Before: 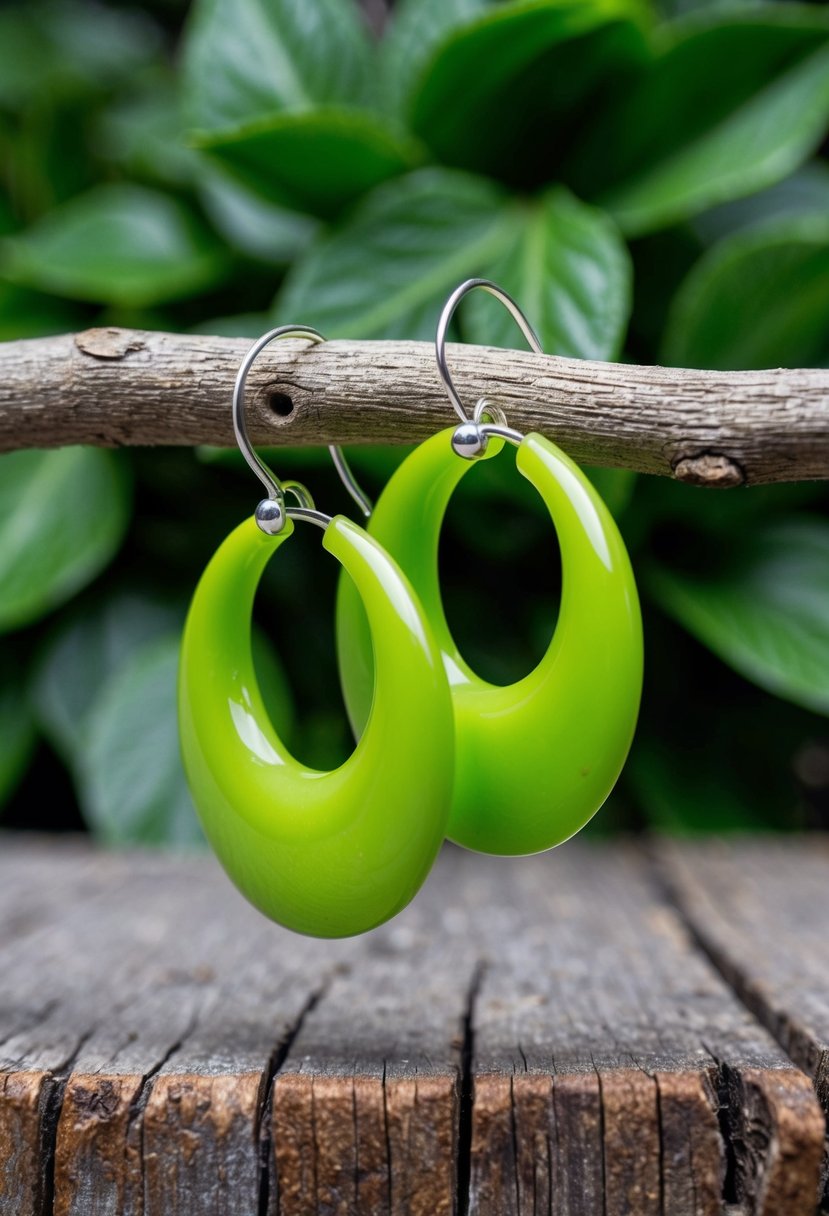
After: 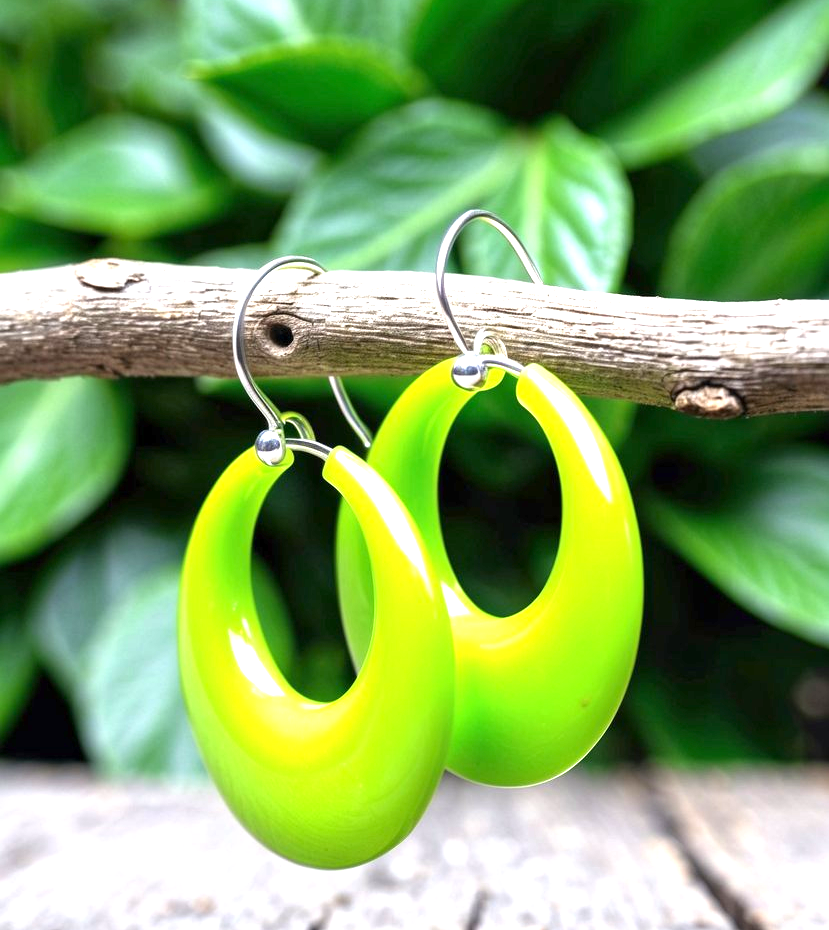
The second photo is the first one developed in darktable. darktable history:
crop: top 5.685%, bottom 17.771%
exposure: exposure 1.522 EV, compensate exposure bias true, compensate highlight preservation false
